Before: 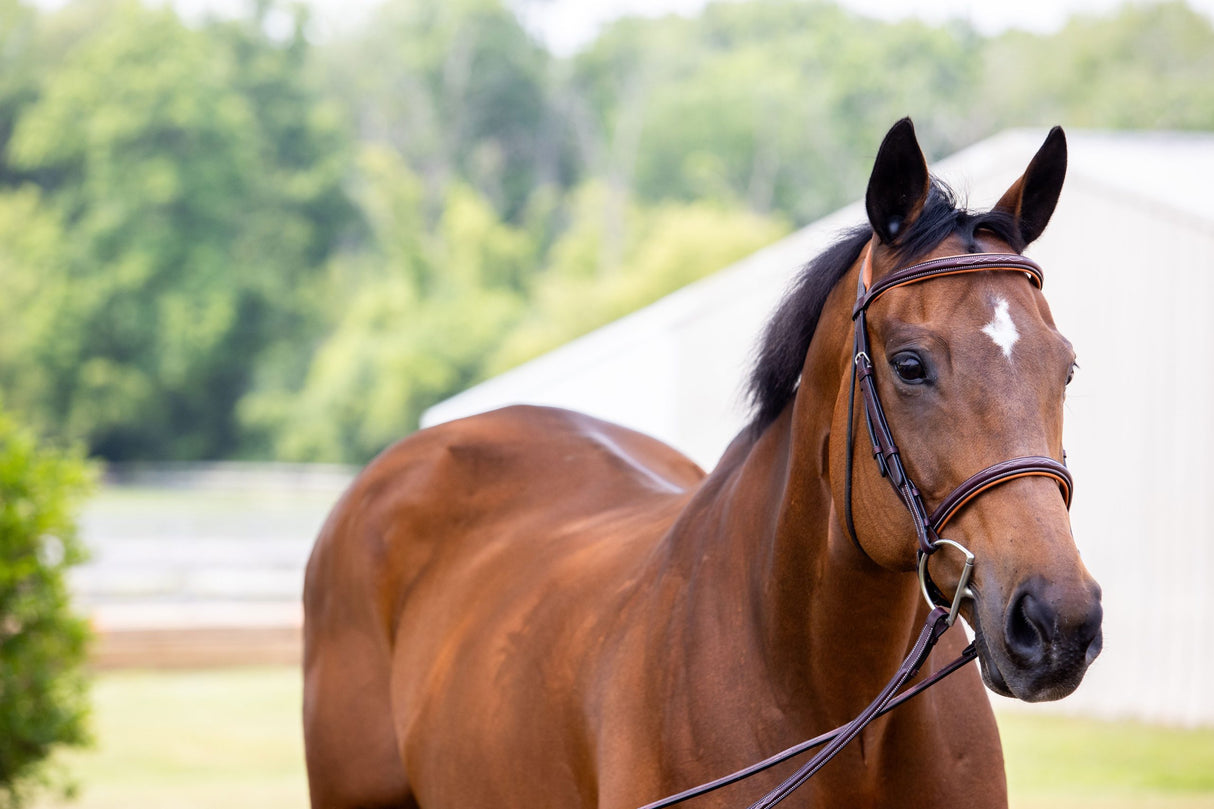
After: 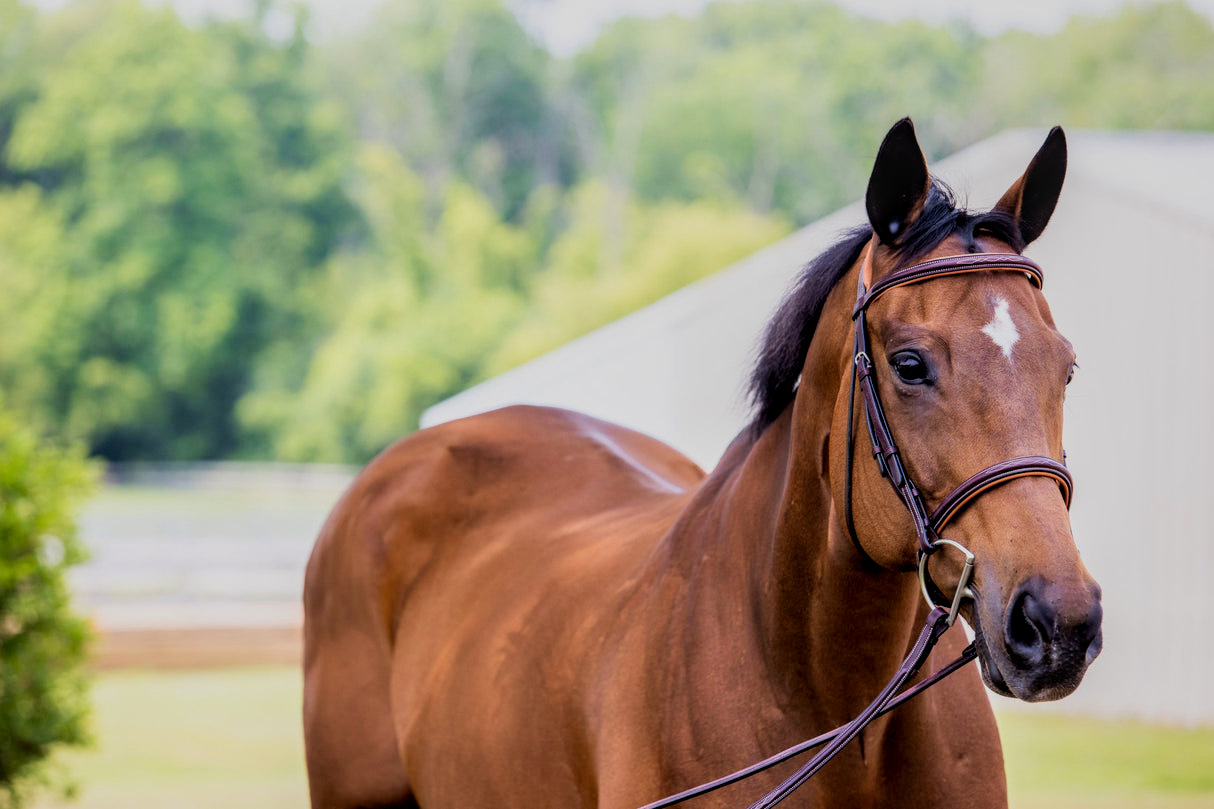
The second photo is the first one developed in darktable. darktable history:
velvia: strength 40.17%
filmic rgb: black relative exposure -7.65 EV, white relative exposure 4.56 EV, hardness 3.61, contrast 0.988
local contrast: detail 130%
